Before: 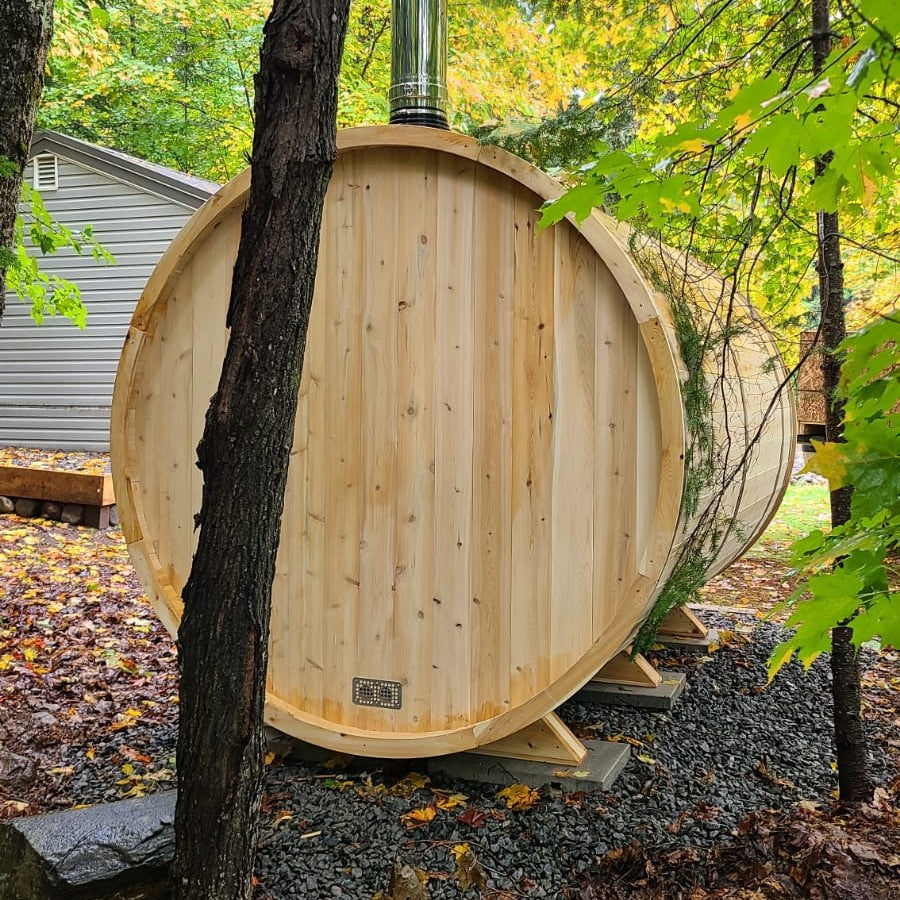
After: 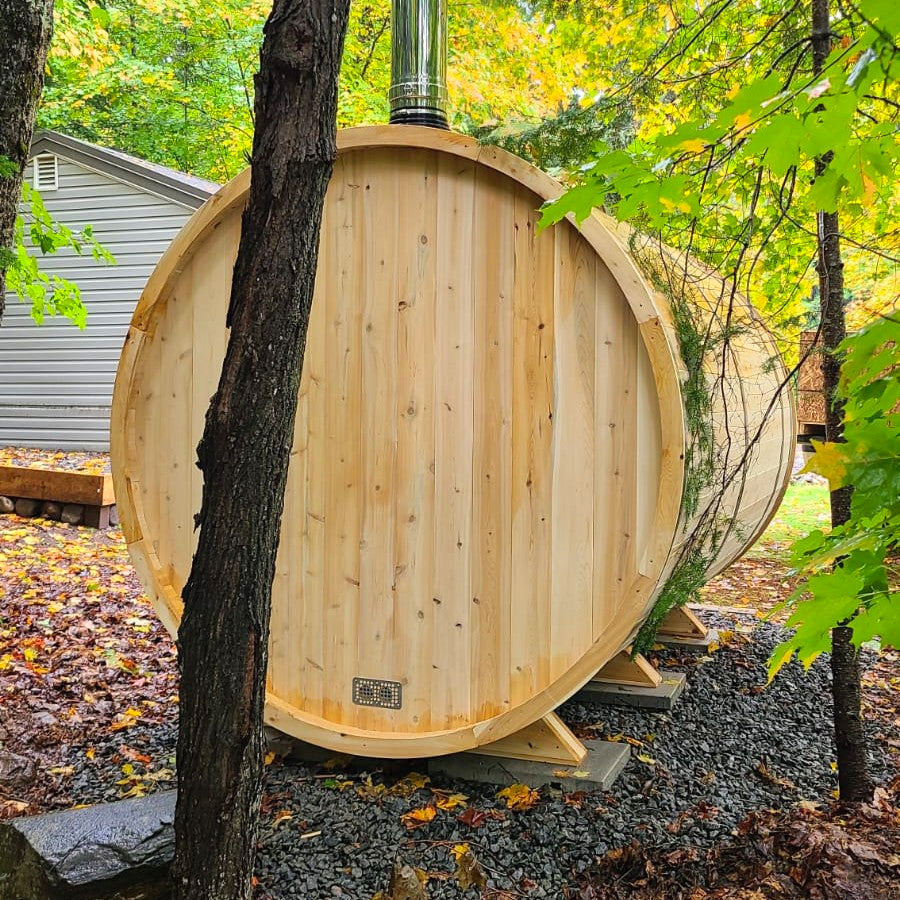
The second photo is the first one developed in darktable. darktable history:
contrast brightness saturation: contrast 0.075, brightness 0.078, saturation 0.185
